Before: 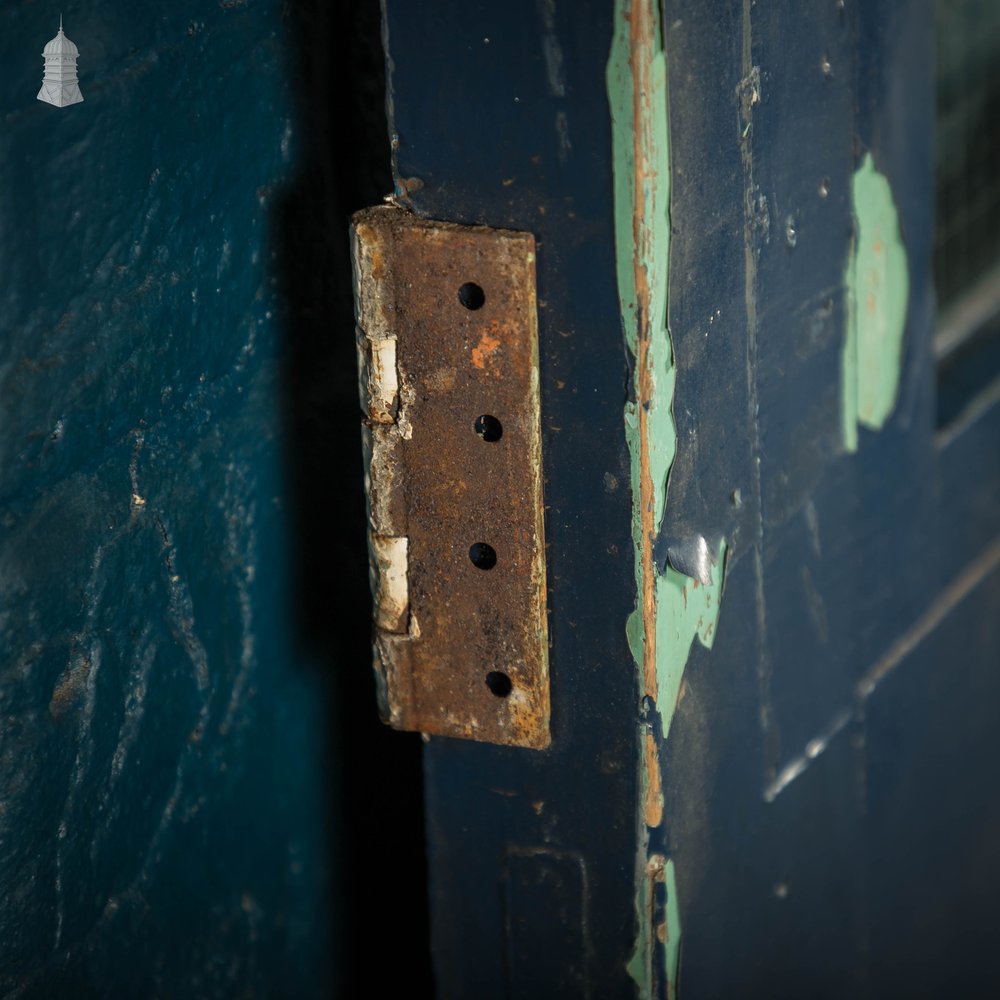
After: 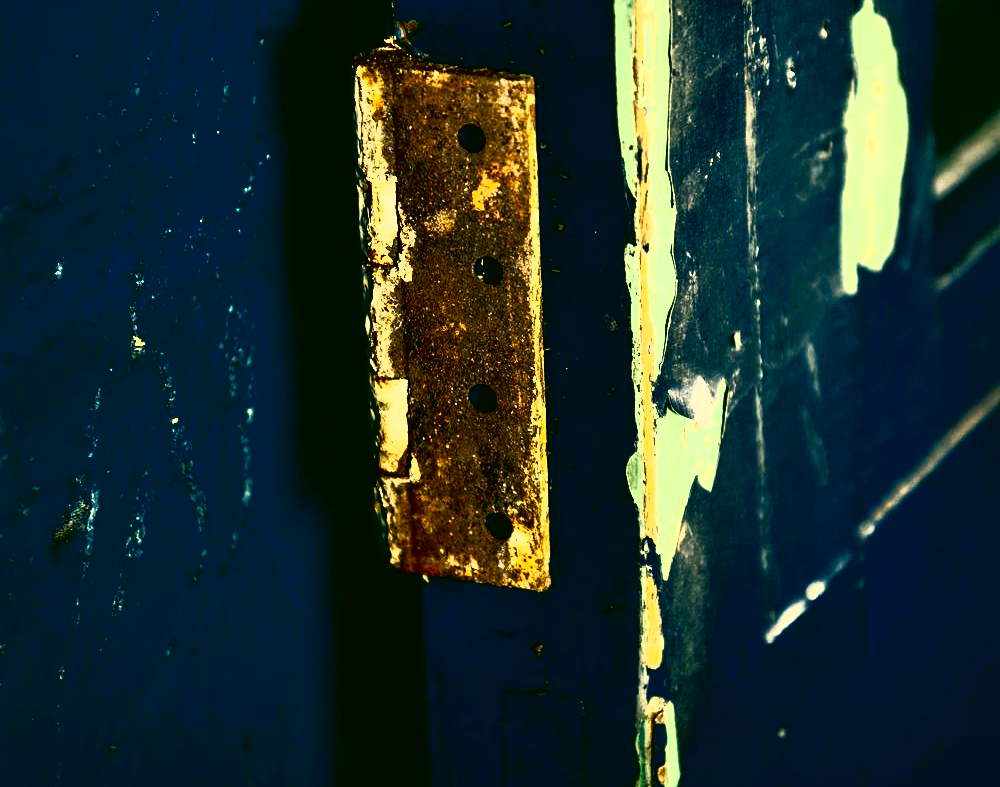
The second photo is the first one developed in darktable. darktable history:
crop and rotate: top 15.878%, bottom 5.324%
tone curve: curves: ch0 [(0, 0) (0.003, 0.001) (0.011, 0.003) (0.025, 0.003) (0.044, 0.003) (0.069, 0.003) (0.1, 0.006) (0.136, 0.007) (0.177, 0.009) (0.224, 0.007) (0.277, 0.026) (0.335, 0.126) (0.399, 0.254) (0.468, 0.493) (0.543, 0.892) (0.623, 0.984) (0.709, 0.979) (0.801, 0.979) (0.898, 0.982) (1, 1)], color space Lab, independent channels, preserve colors none
color correction: highlights a* 5.06, highlights b* 23.95, shadows a* -16.17, shadows b* 3.77
shadows and highlights: soften with gaussian
contrast brightness saturation: saturation -0.023
color balance rgb: shadows lift › chroma 3.246%, shadows lift › hue 281.56°, perceptual saturation grading › global saturation 36.857%, perceptual saturation grading › shadows 35.212%
exposure: exposure 0.2 EV, compensate exposure bias true, compensate highlight preservation false
